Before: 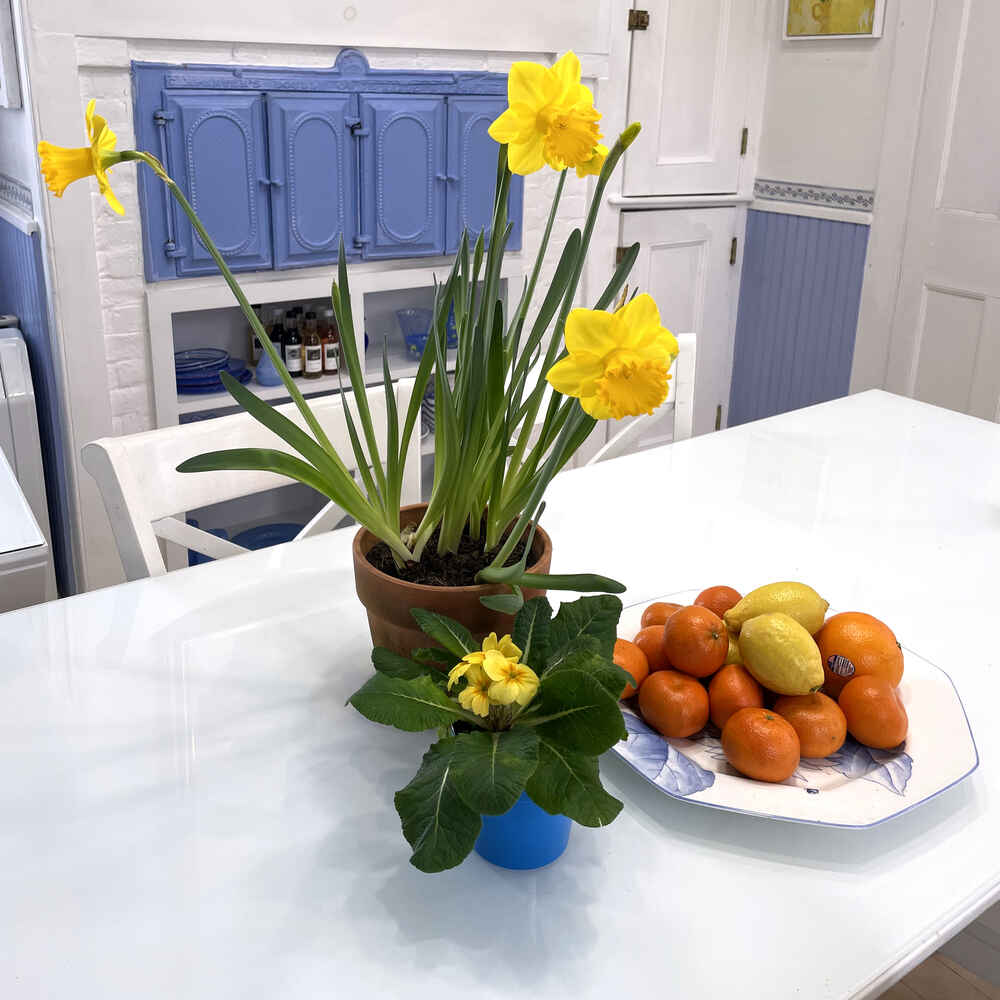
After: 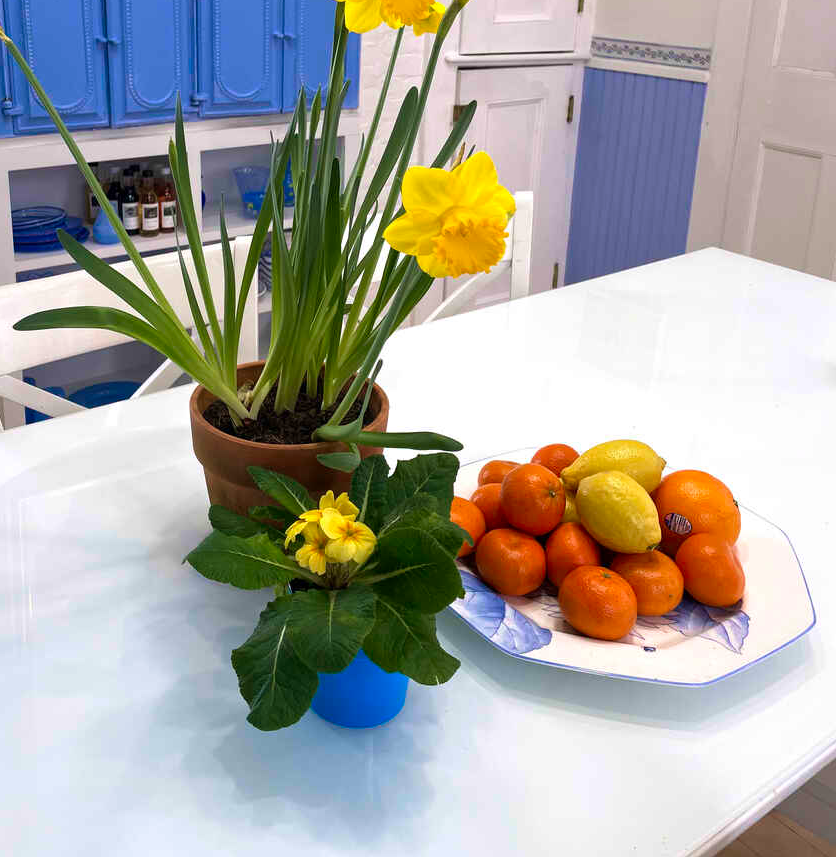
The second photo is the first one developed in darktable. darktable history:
crop: left 16.315%, top 14.246%
velvia: on, module defaults
color zones: curves: ch1 [(0.25, 0.5) (0.747, 0.71)]
